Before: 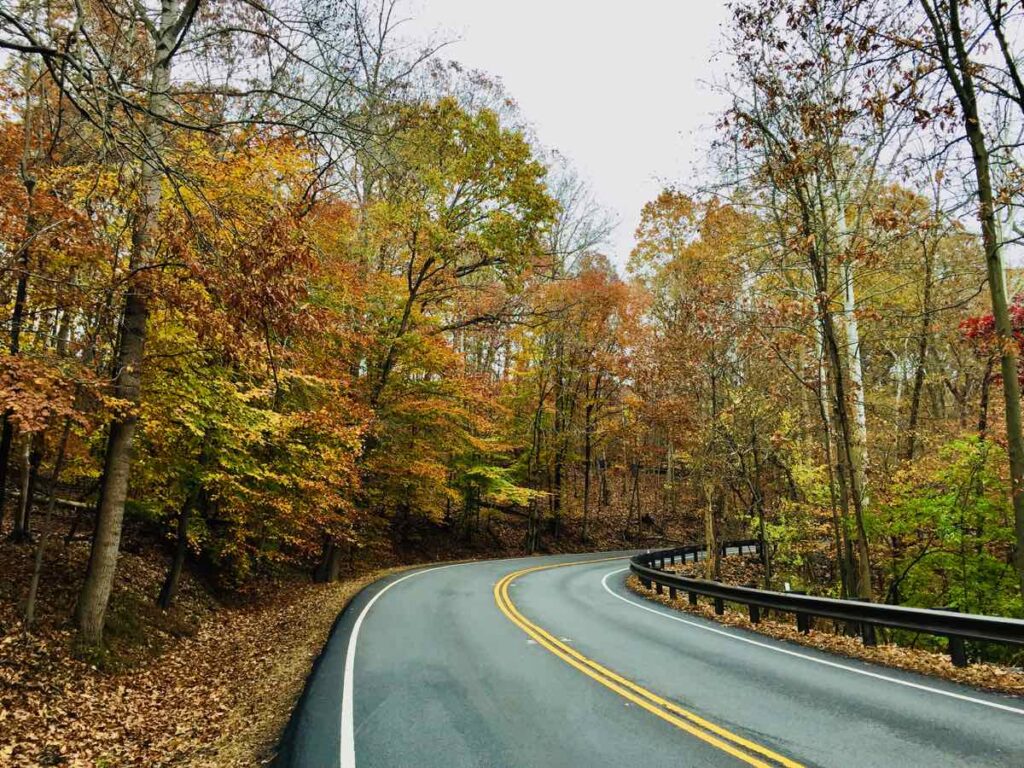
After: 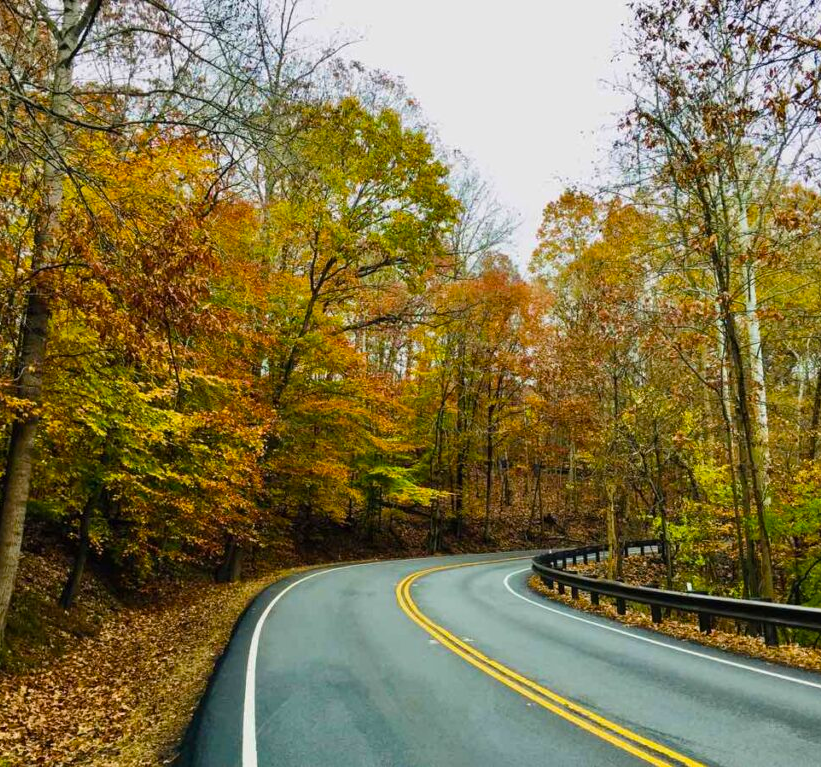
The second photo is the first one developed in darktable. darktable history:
color balance rgb: perceptual saturation grading › global saturation 20%, global vibrance 20%
crop and rotate: left 9.597%, right 10.195%
